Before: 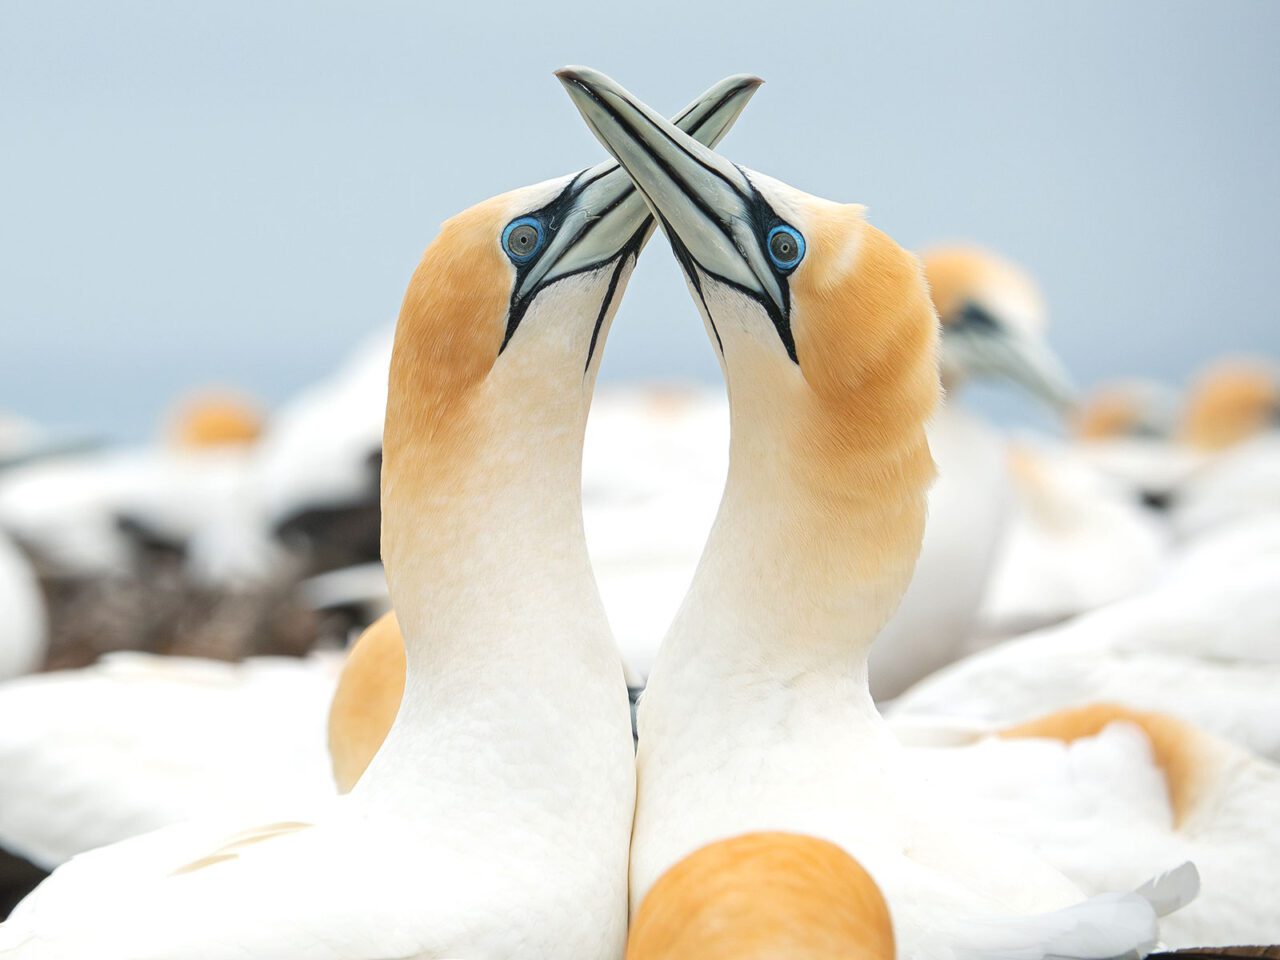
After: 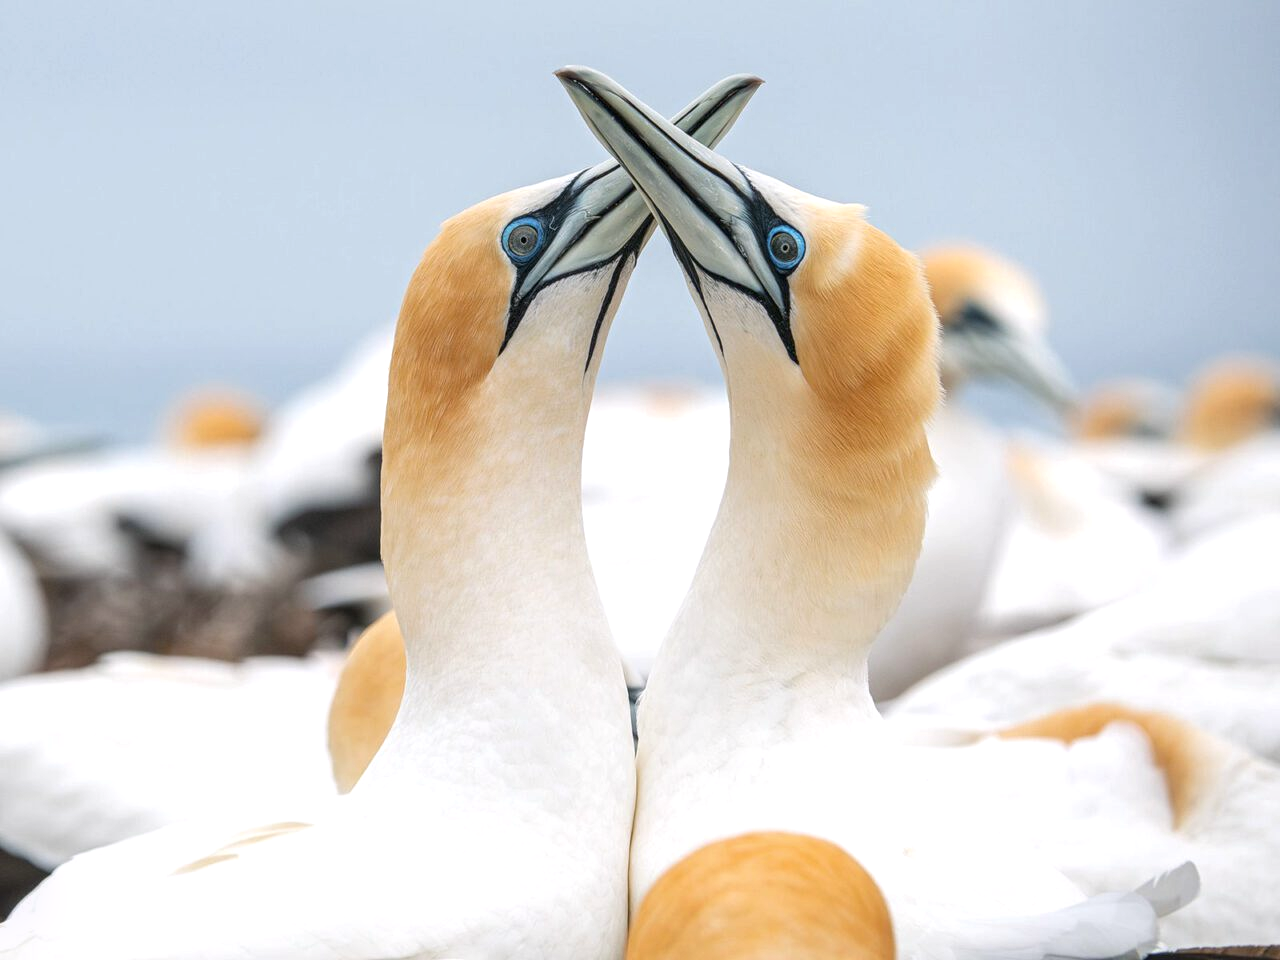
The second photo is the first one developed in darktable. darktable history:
local contrast: detail 130%
white balance: red 1.009, blue 1.027
